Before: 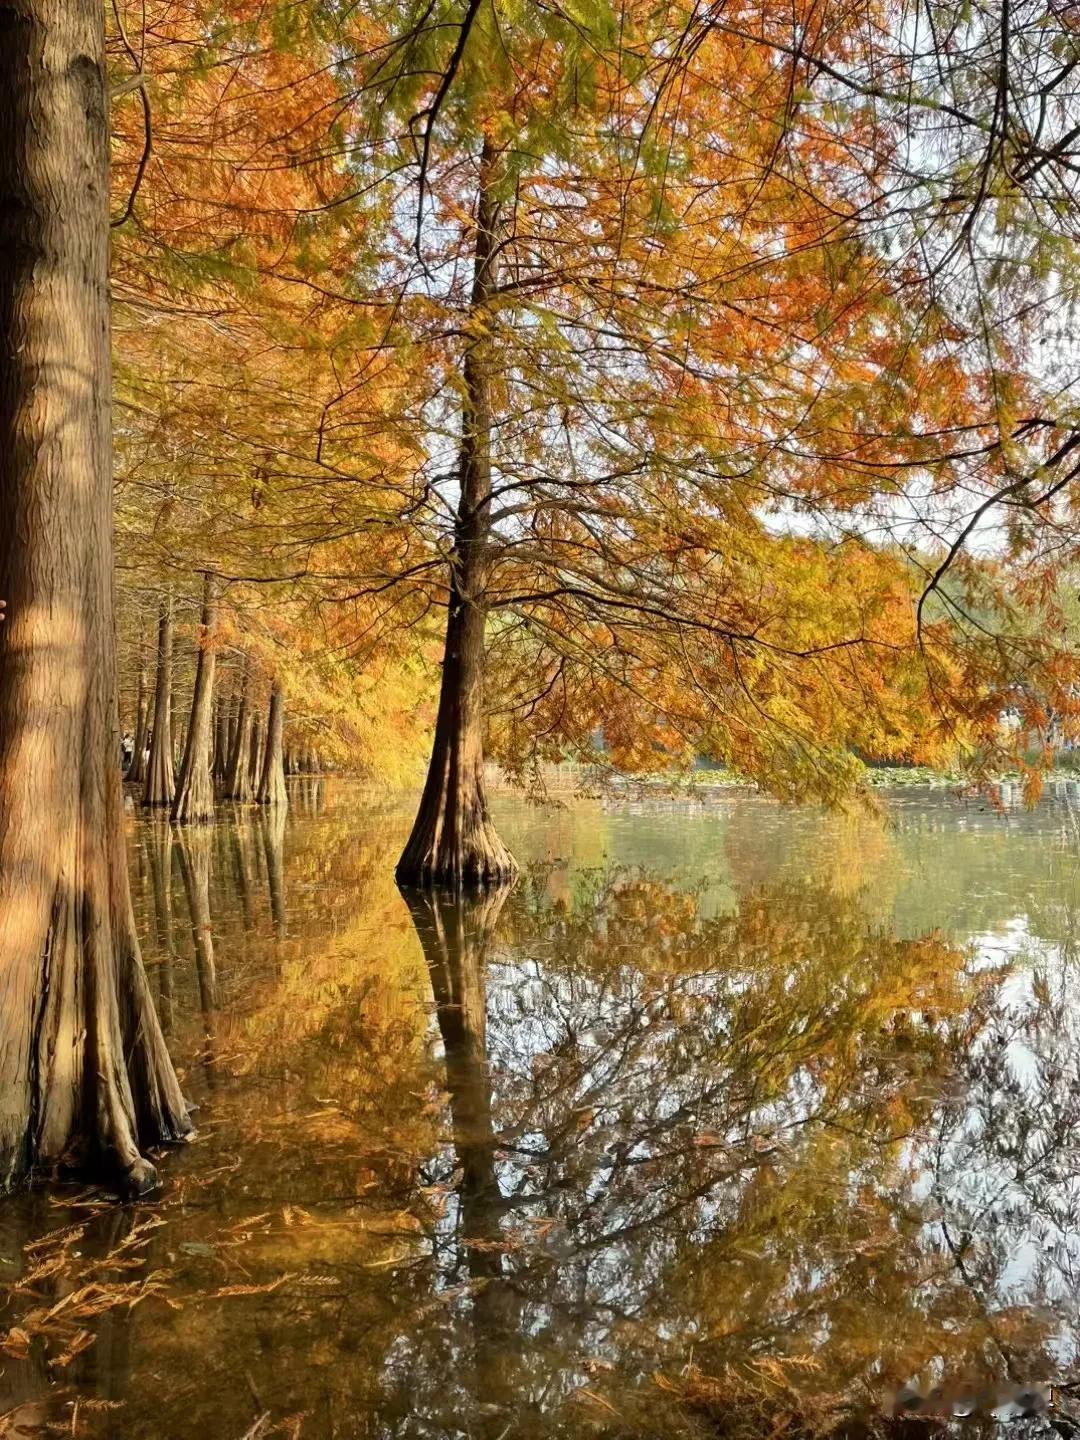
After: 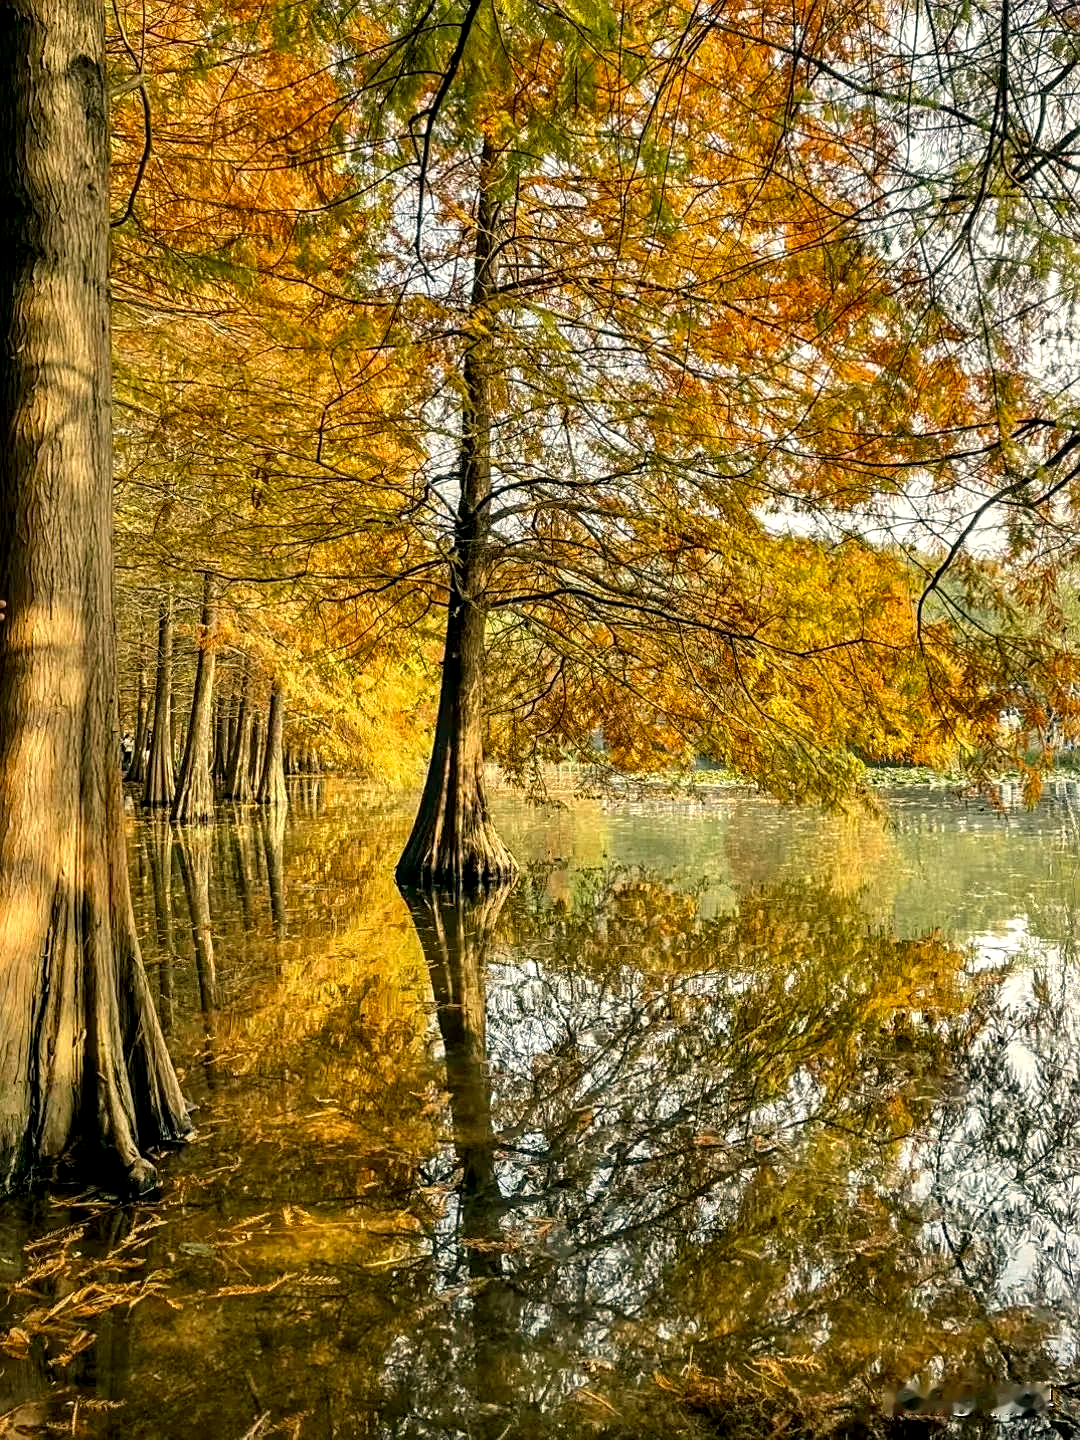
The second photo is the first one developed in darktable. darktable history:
sharpen: on, module defaults
local contrast: highlights 24%, detail 150%
color calibration: output R [1.063, -0.012, -0.003, 0], output B [-0.079, 0.047, 1, 0], illuminant same as pipeline (D50), adaptation none (bypass), x 0.332, y 0.334, temperature 5003.79 K
color correction: highlights a* -0.606, highlights b* 9.17, shadows a* -9.27, shadows b* 0.57
